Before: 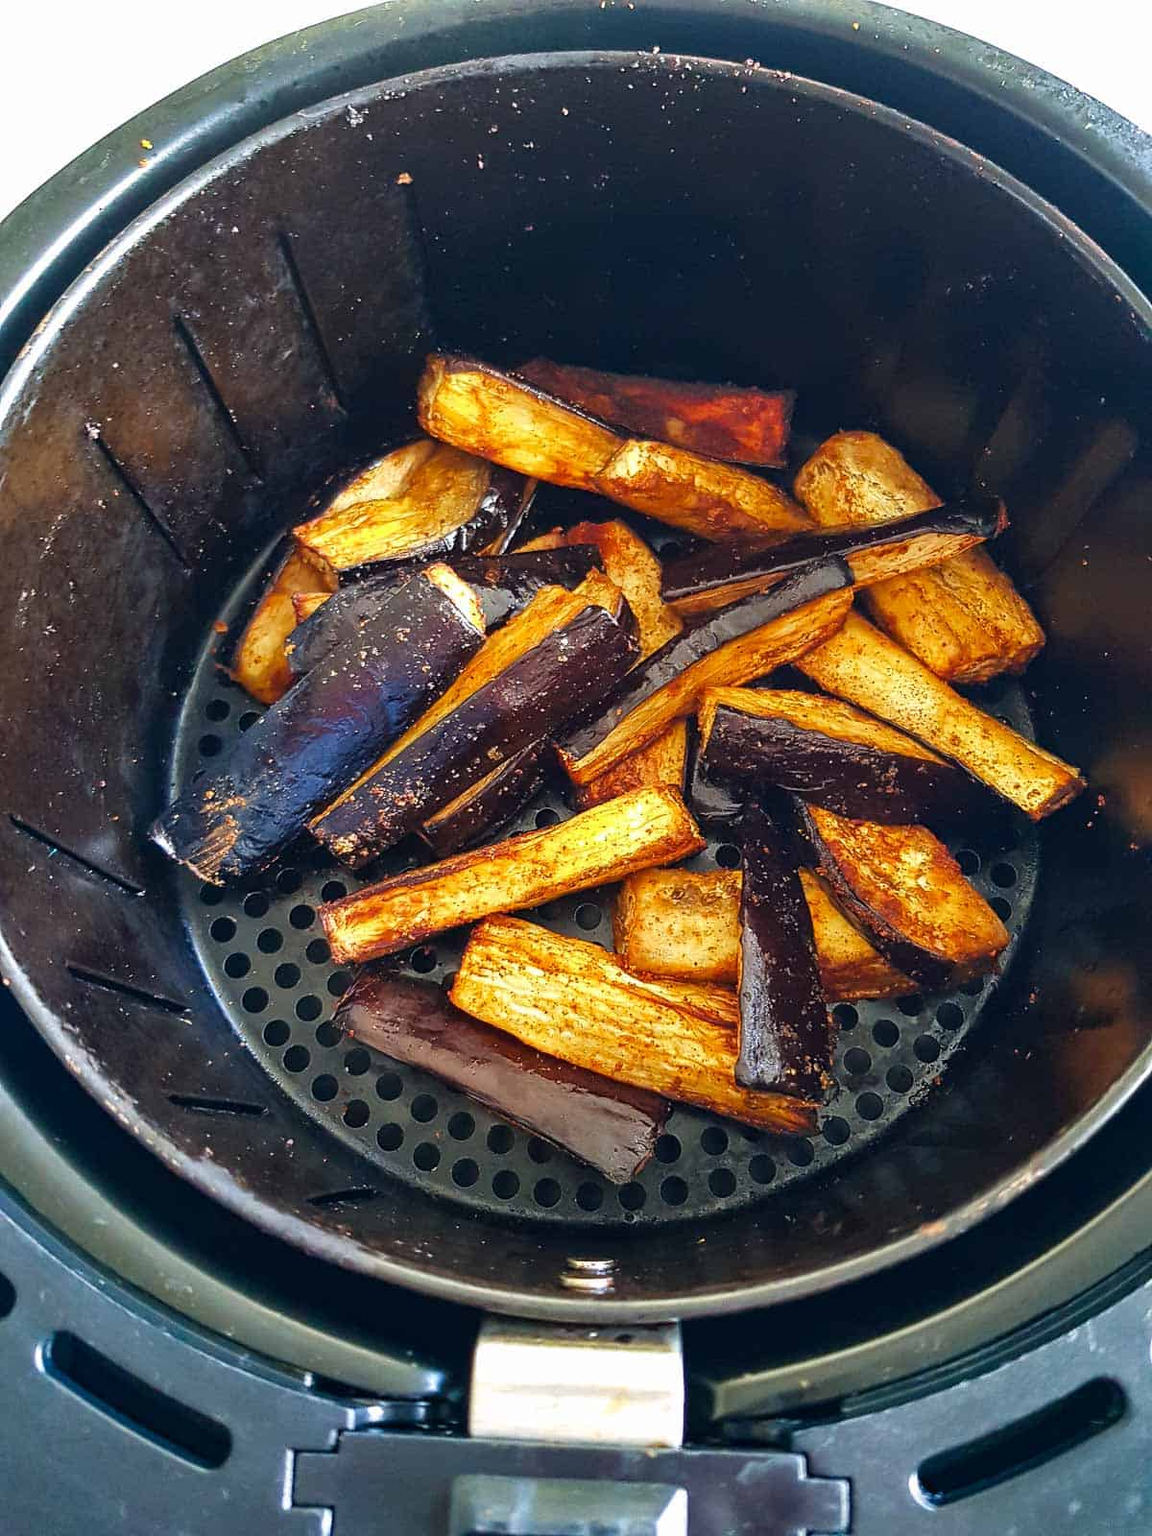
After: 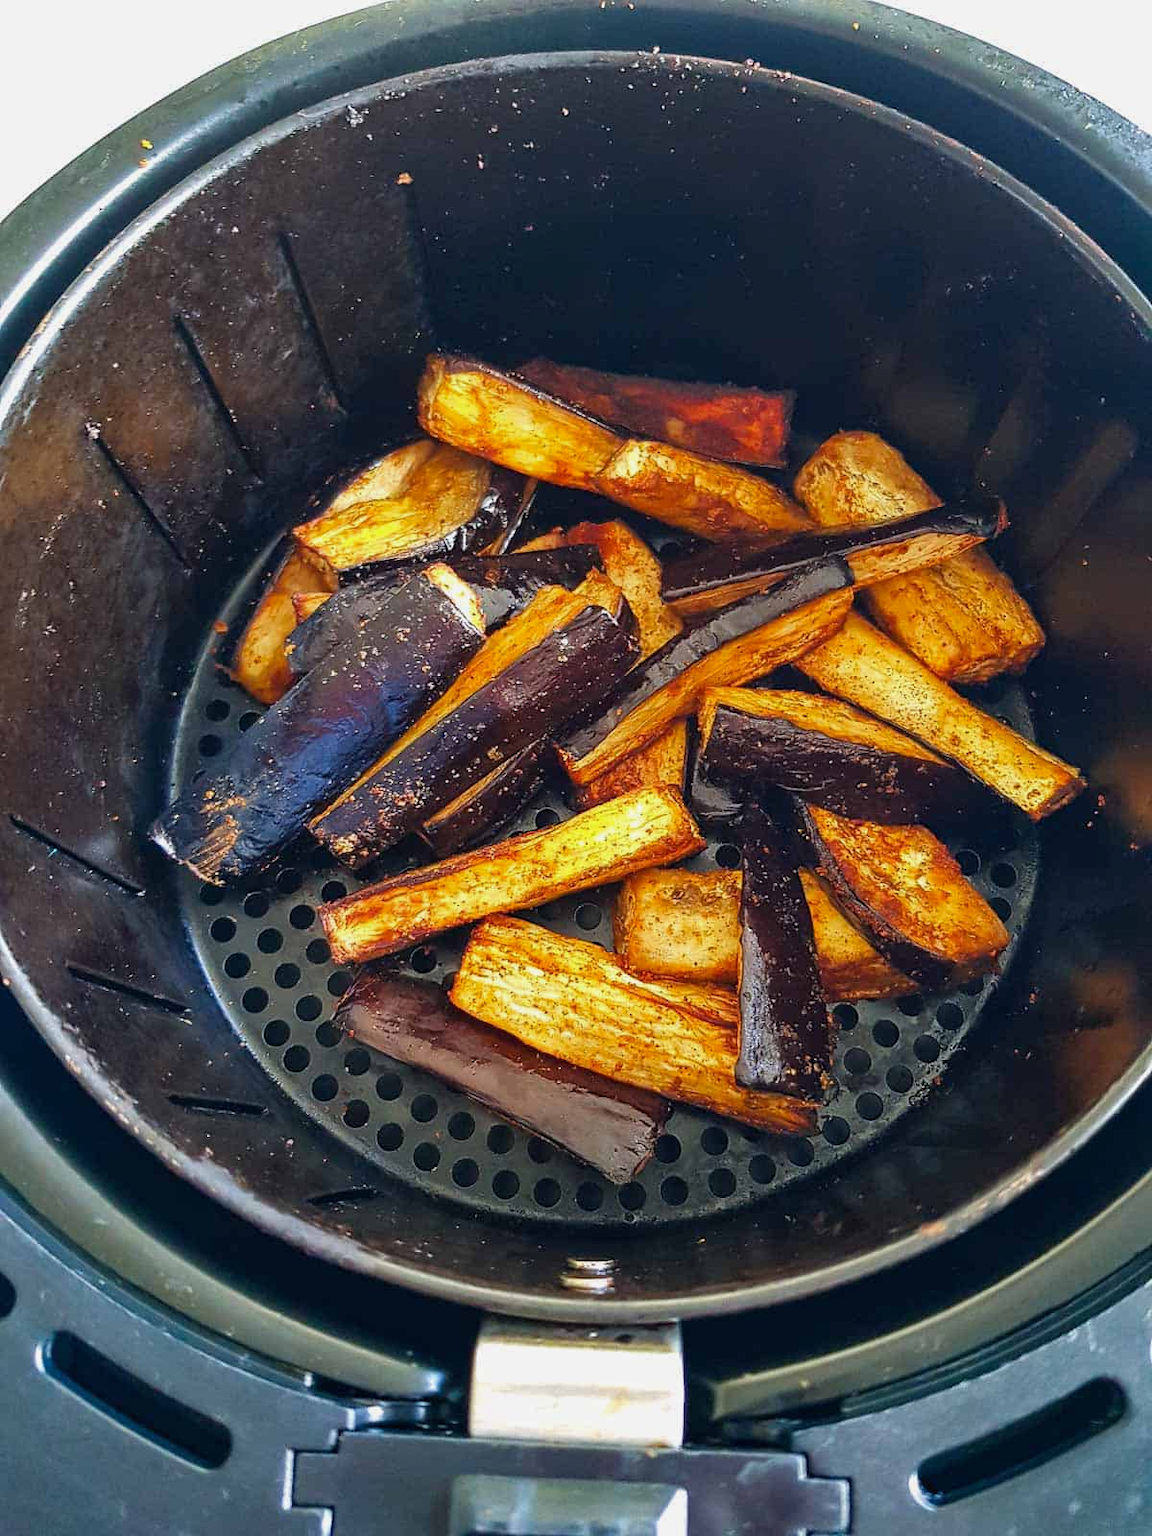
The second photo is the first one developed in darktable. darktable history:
shadows and highlights: shadows 25.45, white point adjustment -2.85, highlights -29.81
